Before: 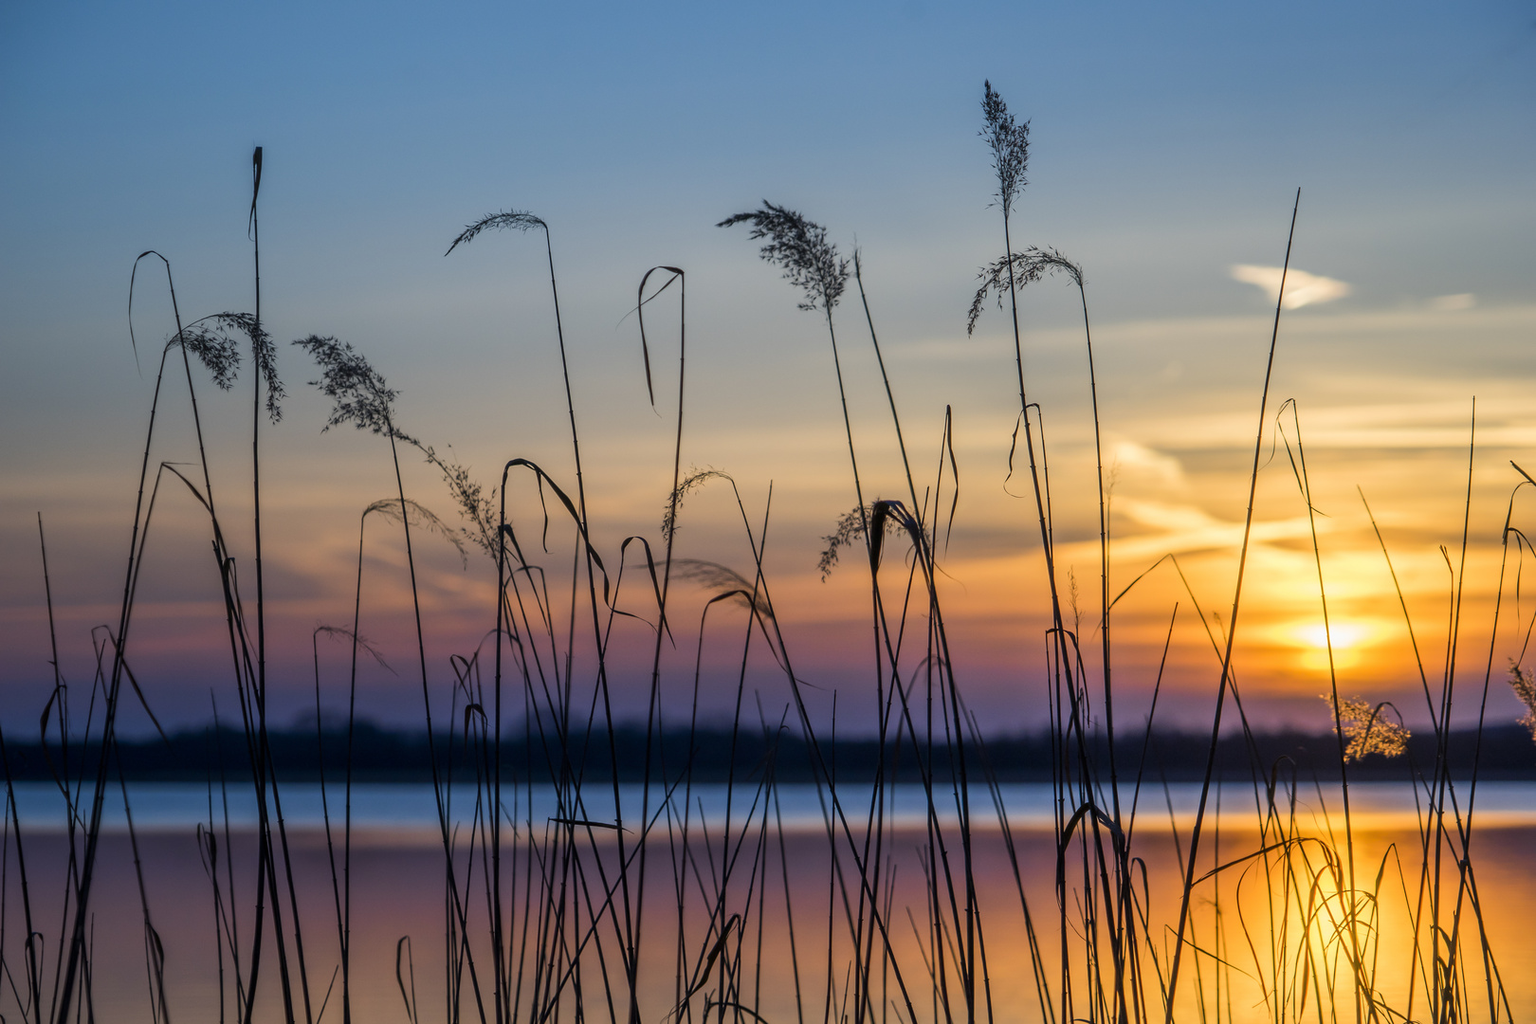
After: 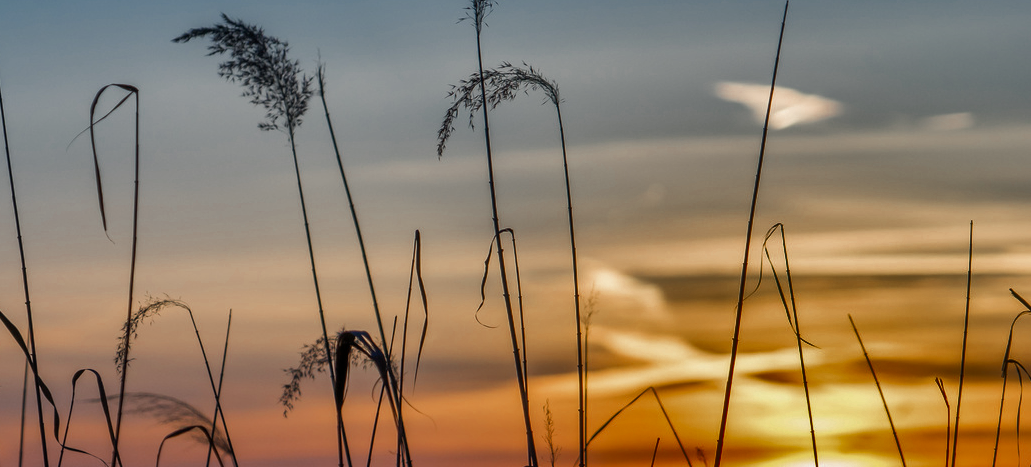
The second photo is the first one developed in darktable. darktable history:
color zones: curves: ch0 [(0, 0.5) (0.125, 0.4) (0.25, 0.5) (0.375, 0.4) (0.5, 0.4) (0.625, 0.35) (0.75, 0.35) (0.875, 0.5)]; ch1 [(0, 0.35) (0.125, 0.45) (0.25, 0.35) (0.375, 0.35) (0.5, 0.35) (0.625, 0.35) (0.75, 0.45) (0.875, 0.35)]; ch2 [(0, 0.6) (0.125, 0.5) (0.25, 0.5) (0.375, 0.6) (0.5, 0.6) (0.625, 0.5) (0.75, 0.5) (0.875, 0.5)]
shadows and highlights: shadows 19.13, highlights -83.41, soften with gaussian
crop: left 36.005%, top 18.293%, right 0.31%, bottom 38.444%
